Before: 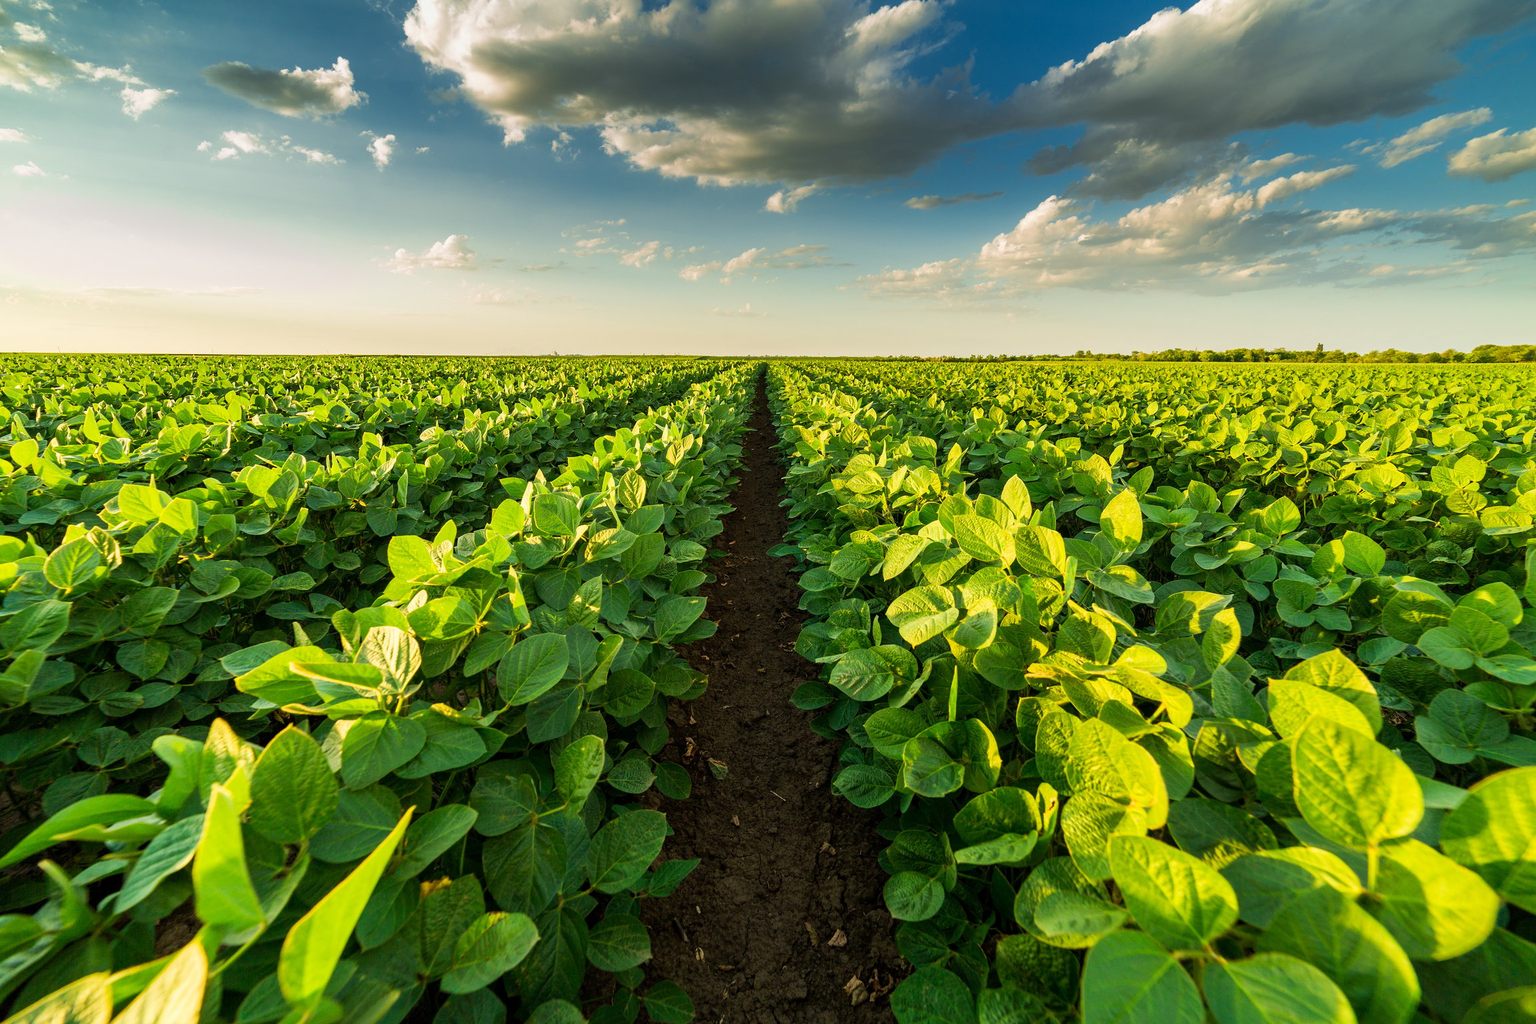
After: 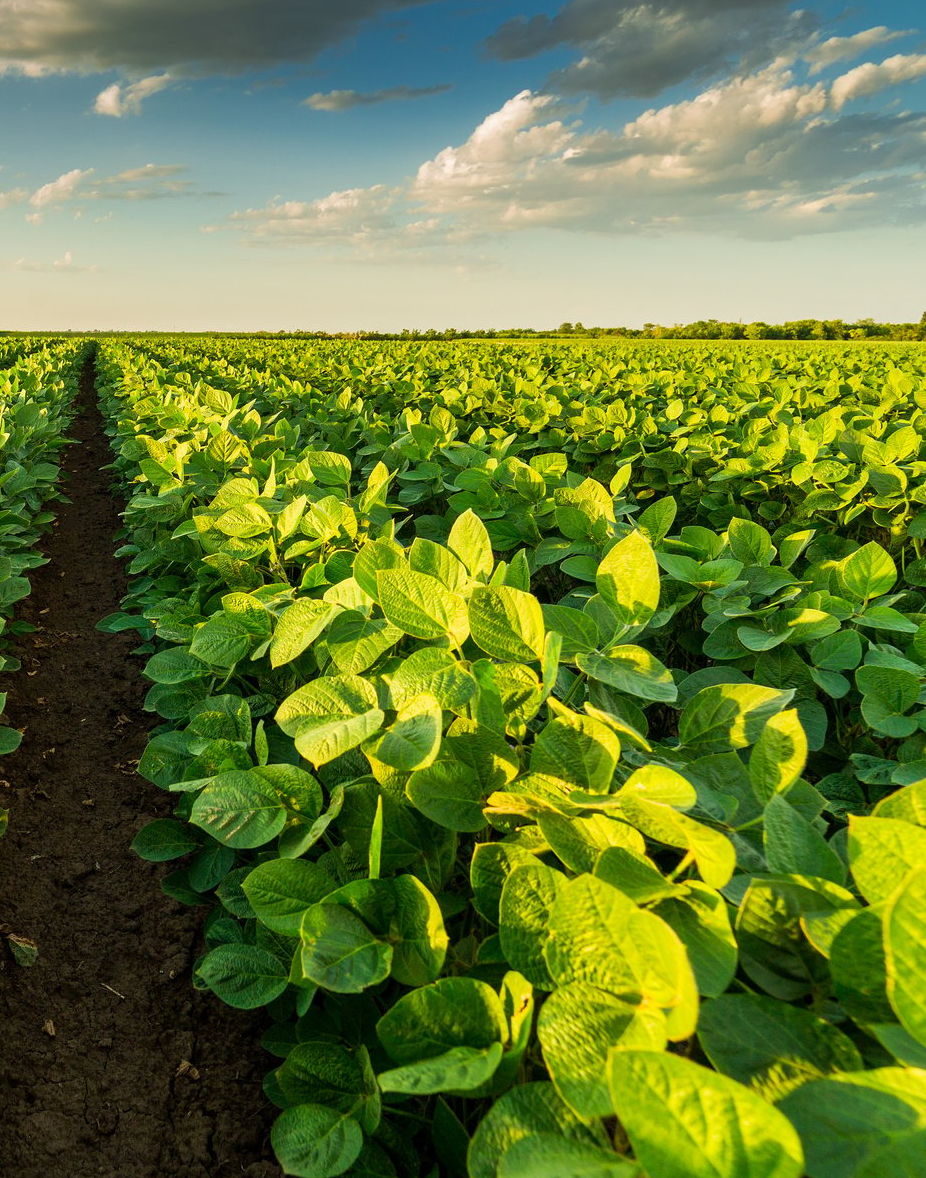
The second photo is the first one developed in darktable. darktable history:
crop: left 45.755%, top 13.246%, right 14.012%, bottom 10.059%
